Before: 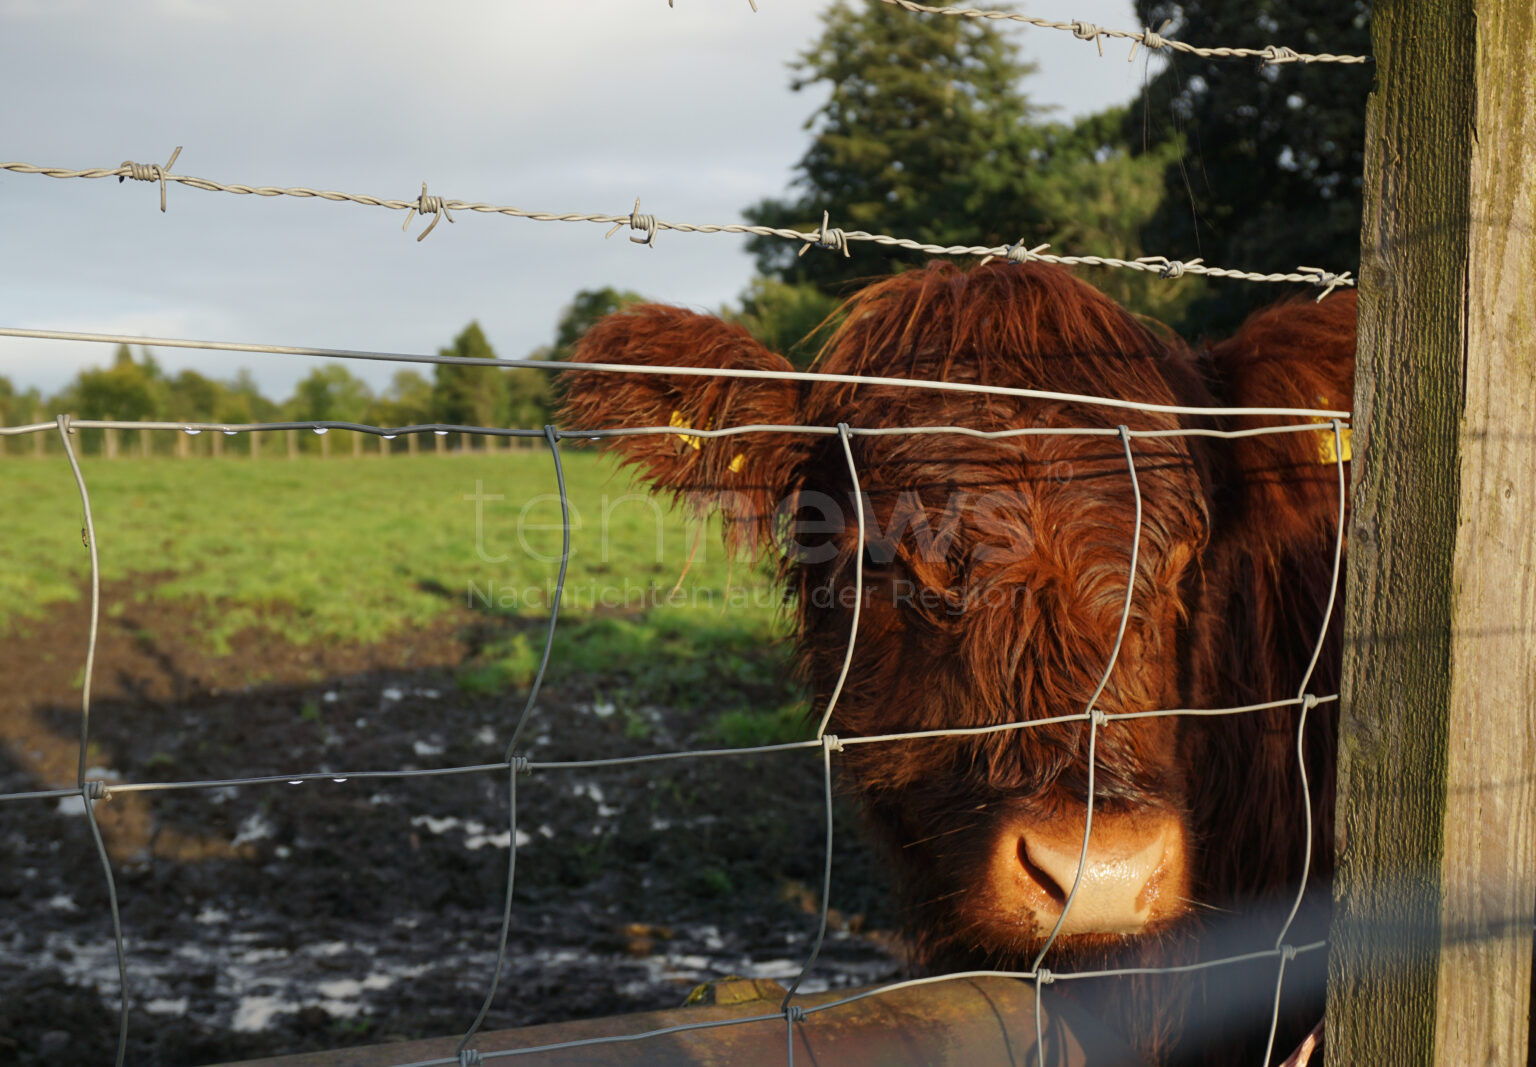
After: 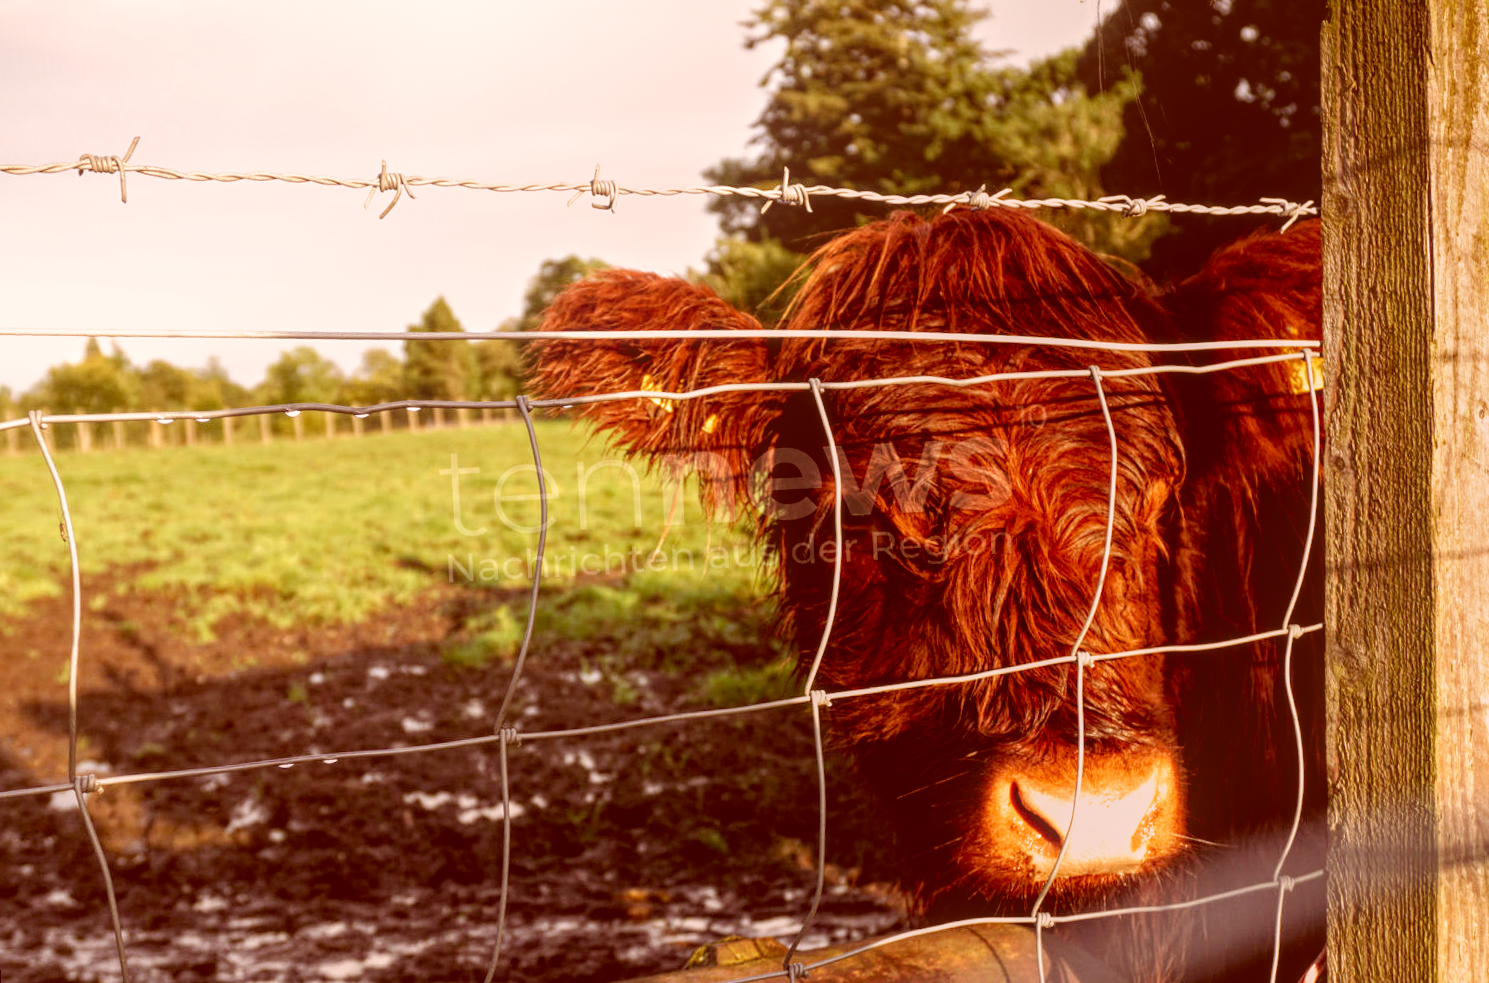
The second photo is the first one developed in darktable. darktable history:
color correction: highlights a* 9.03, highlights b* 8.71, shadows a* 40, shadows b* 40, saturation 0.8
filmic rgb: black relative exposure -8.7 EV, white relative exposure 2.7 EV, threshold 3 EV, target black luminance 0%, hardness 6.25, latitude 75%, contrast 1.325, highlights saturation mix -5%, preserve chrominance no, color science v5 (2021), iterations of high-quality reconstruction 0, enable highlight reconstruction true
rotate and perspective: rotation -3°, crop left 0.031, crop right 0.968, crop top 0.07, crop bottom 0.93
crop: bottom 0.071%
exposure: black level correction 0, exposure 1 EV, compensate exposure bias true, compensate highlight preservation false
local contrast: highlights 73%, shadows 15%, midtone range 0.197
graduated density: on, module defaults
grain: coarseness 0.81 ISO, strength 1.34%, mid-tones bias 0%
